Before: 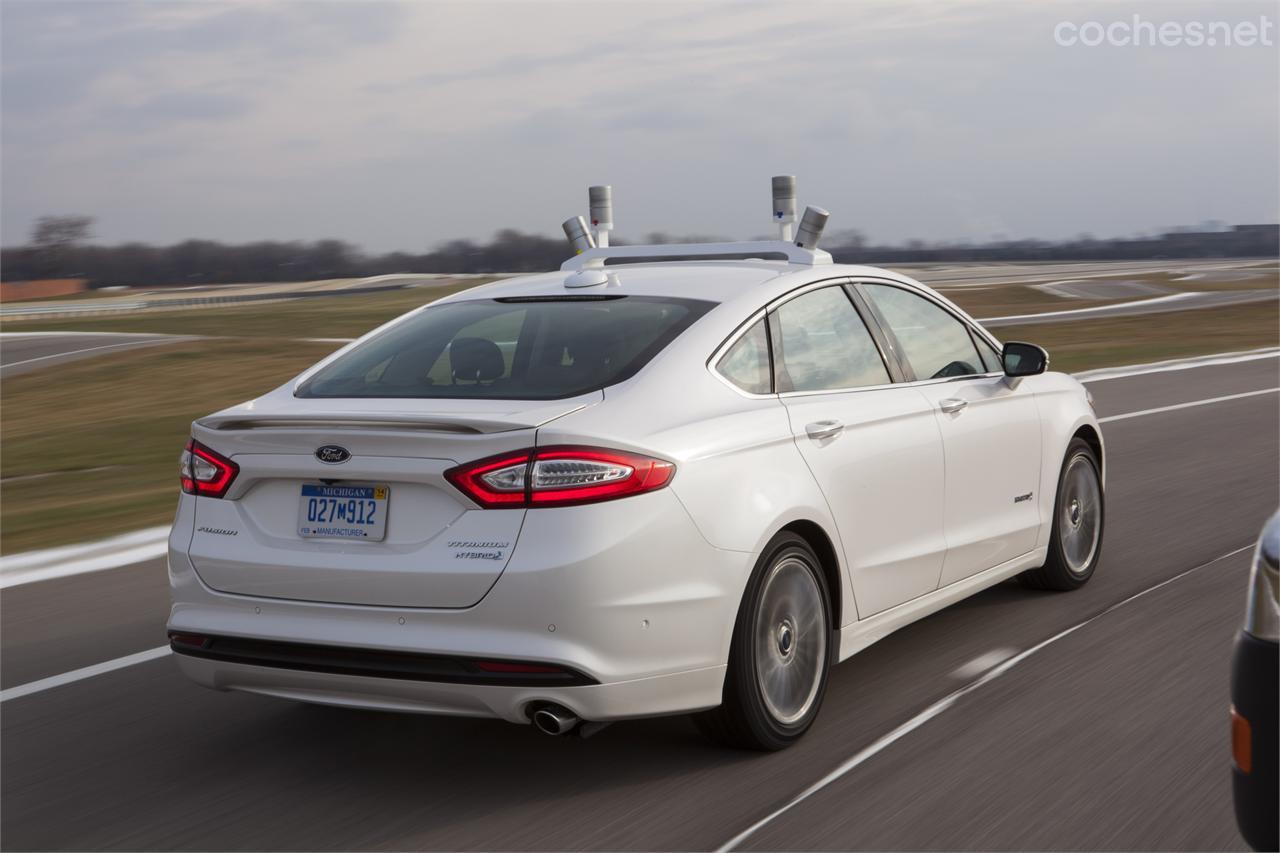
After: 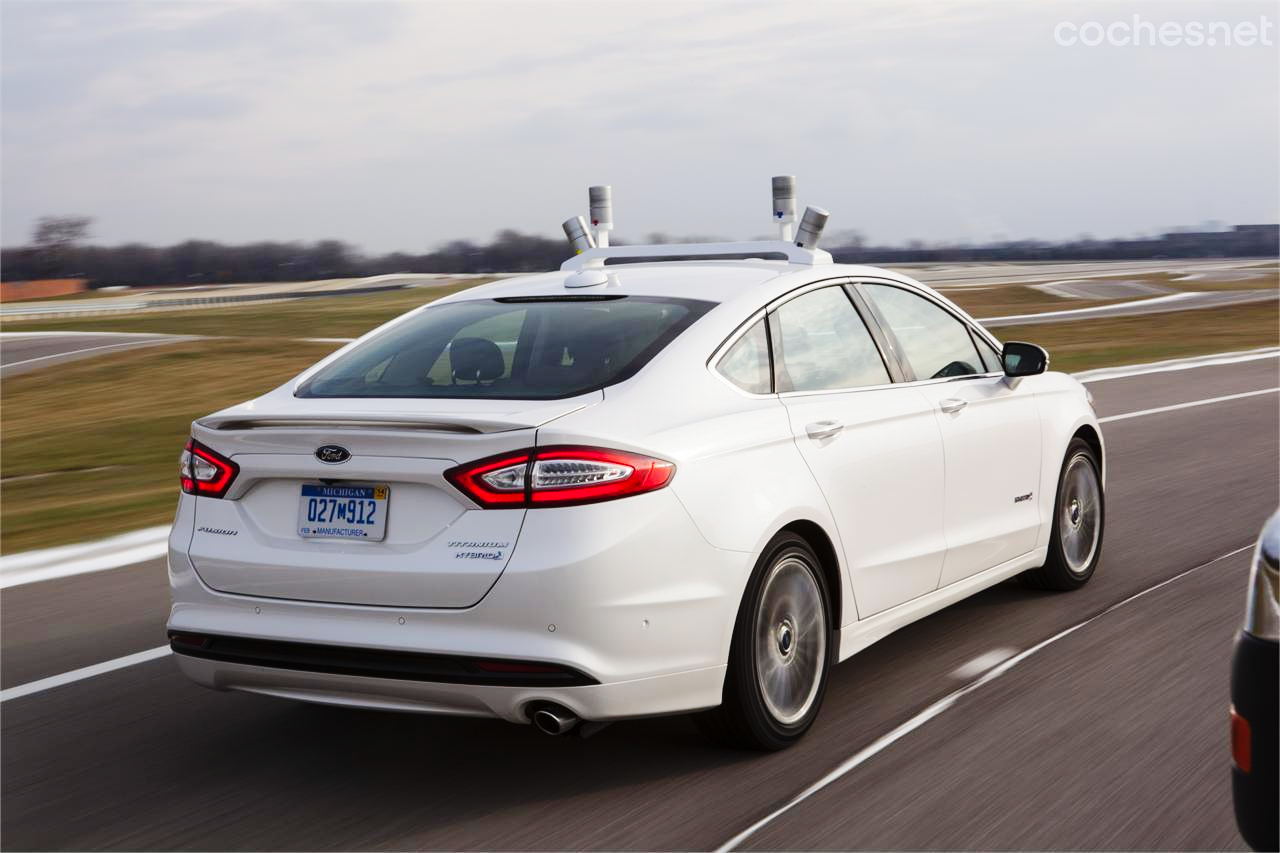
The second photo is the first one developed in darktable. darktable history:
tone equalizer: on, module defaults
base curve: curves: ch0 [(0, 0) (0.036, 0.025) (0.121, 0.166) (0.206, 0.329) (0.605, 0.79) (1, 1)], preserve colors none
